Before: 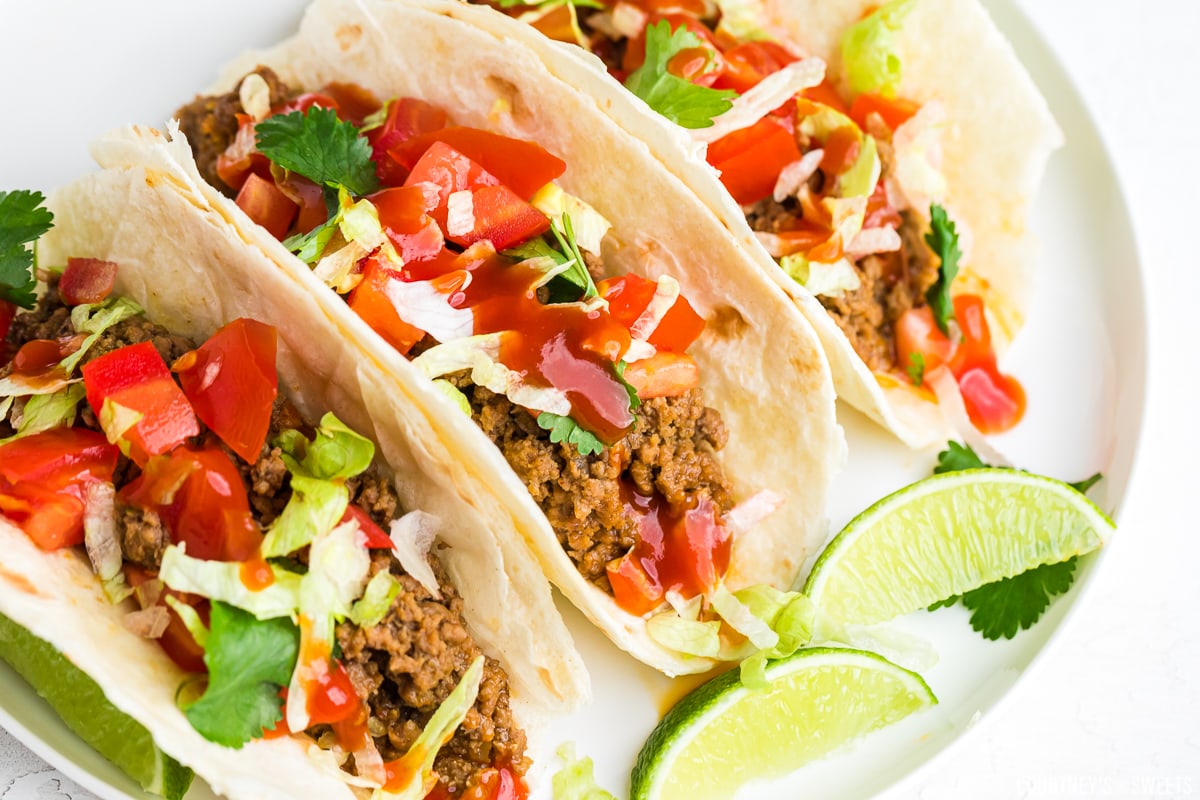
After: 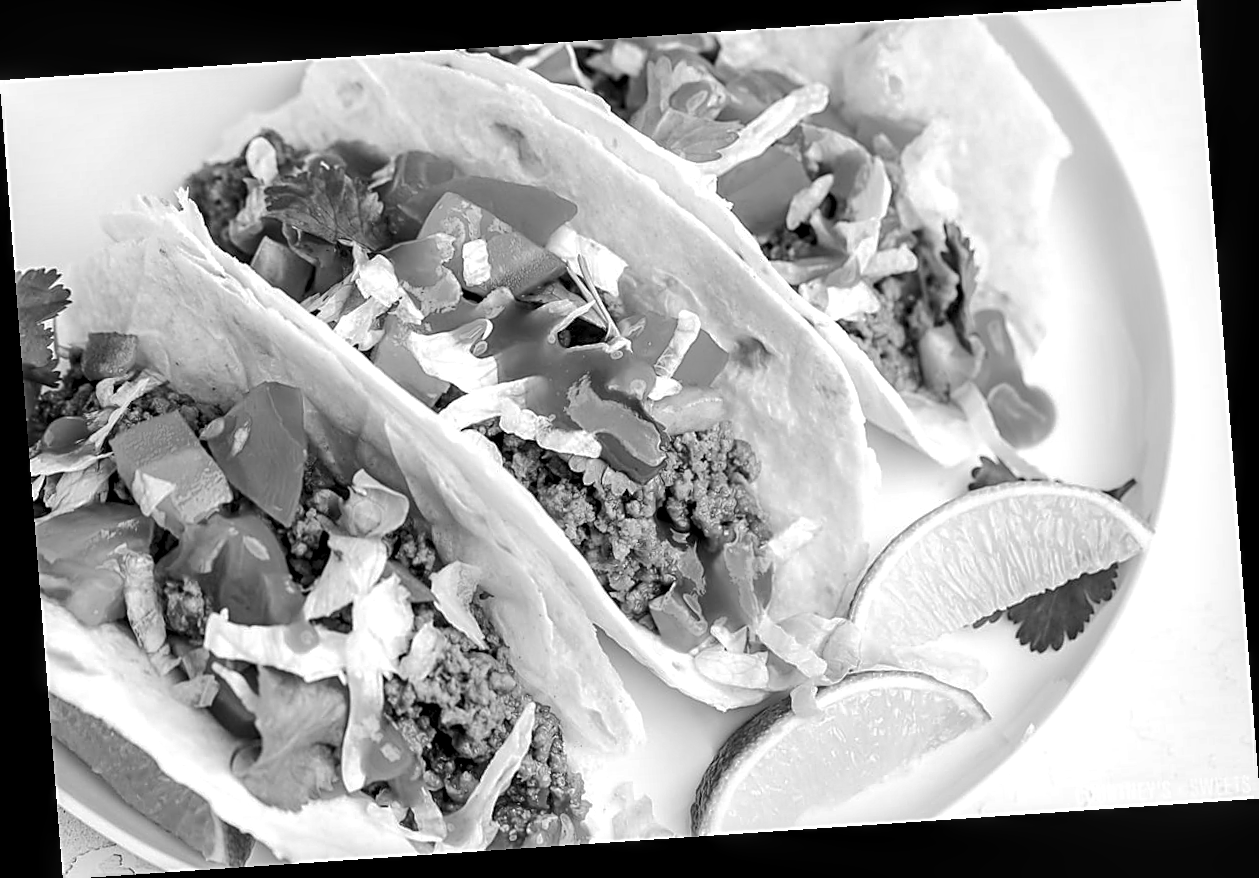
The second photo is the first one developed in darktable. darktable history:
base curve: curves: ch0 [(0, 0) (0.235, 0.266) (0.503, 0.496) (0.786, 0.72) (1, 1)]
local contrast: detail 135%, midtone range 0.75
rotate and perspective: rotation -4.2°, shear 0.006, automatic cropping off
white balance: red 1.066, blue 1.119
sharpen: on, module defaults
monochrome: on, module defaults
